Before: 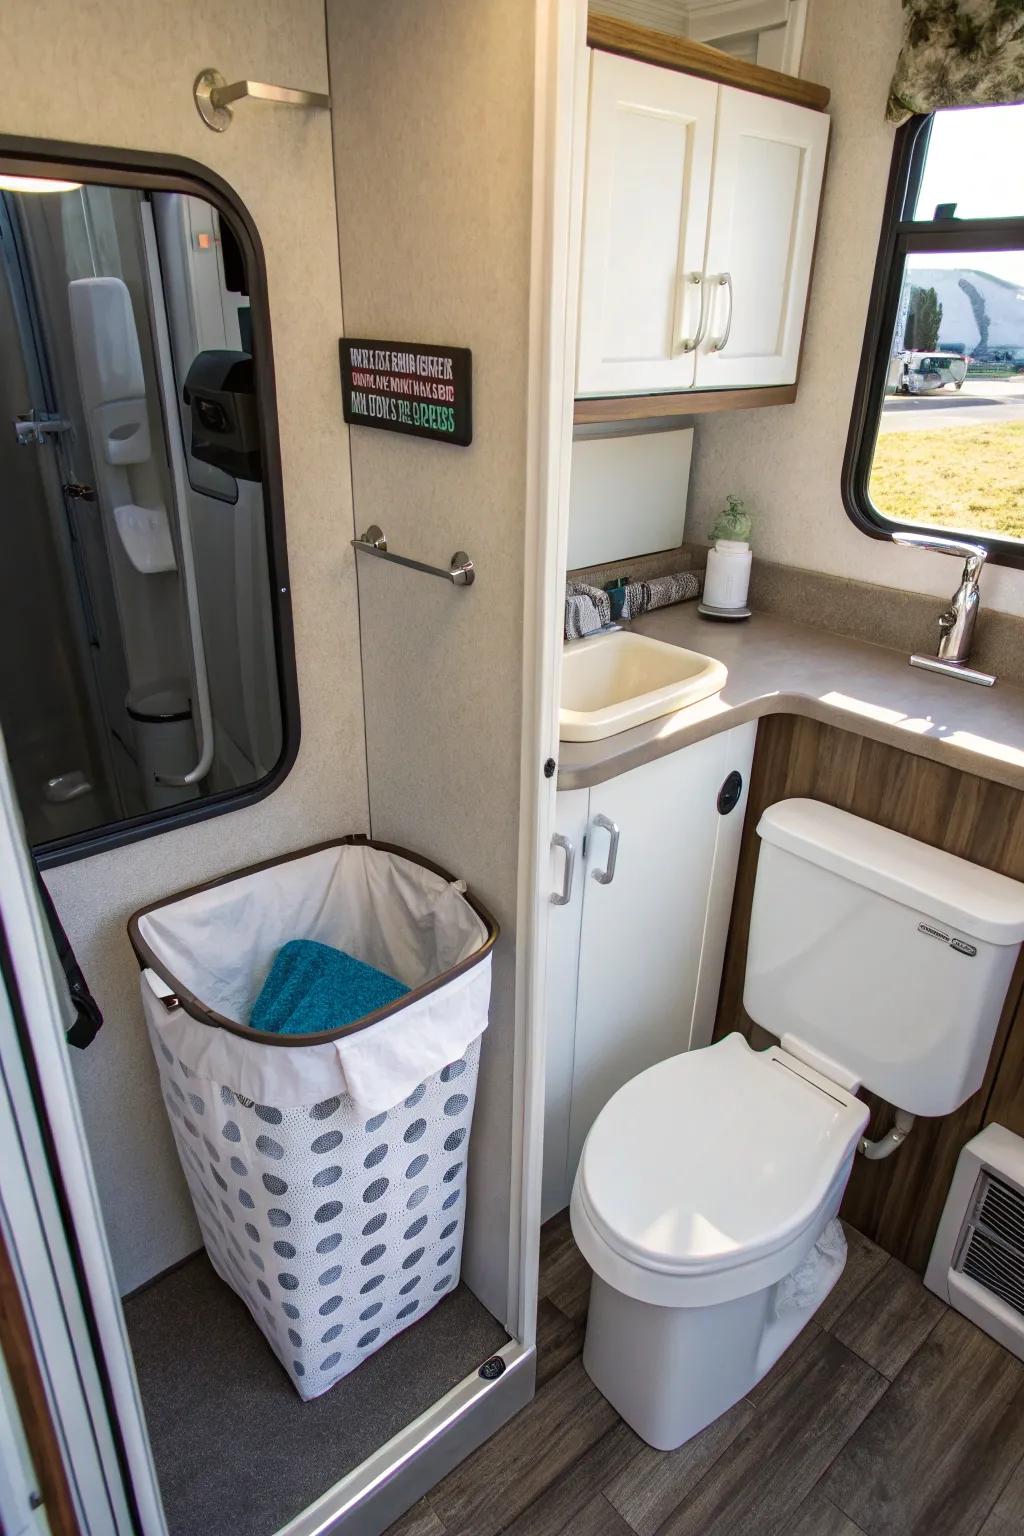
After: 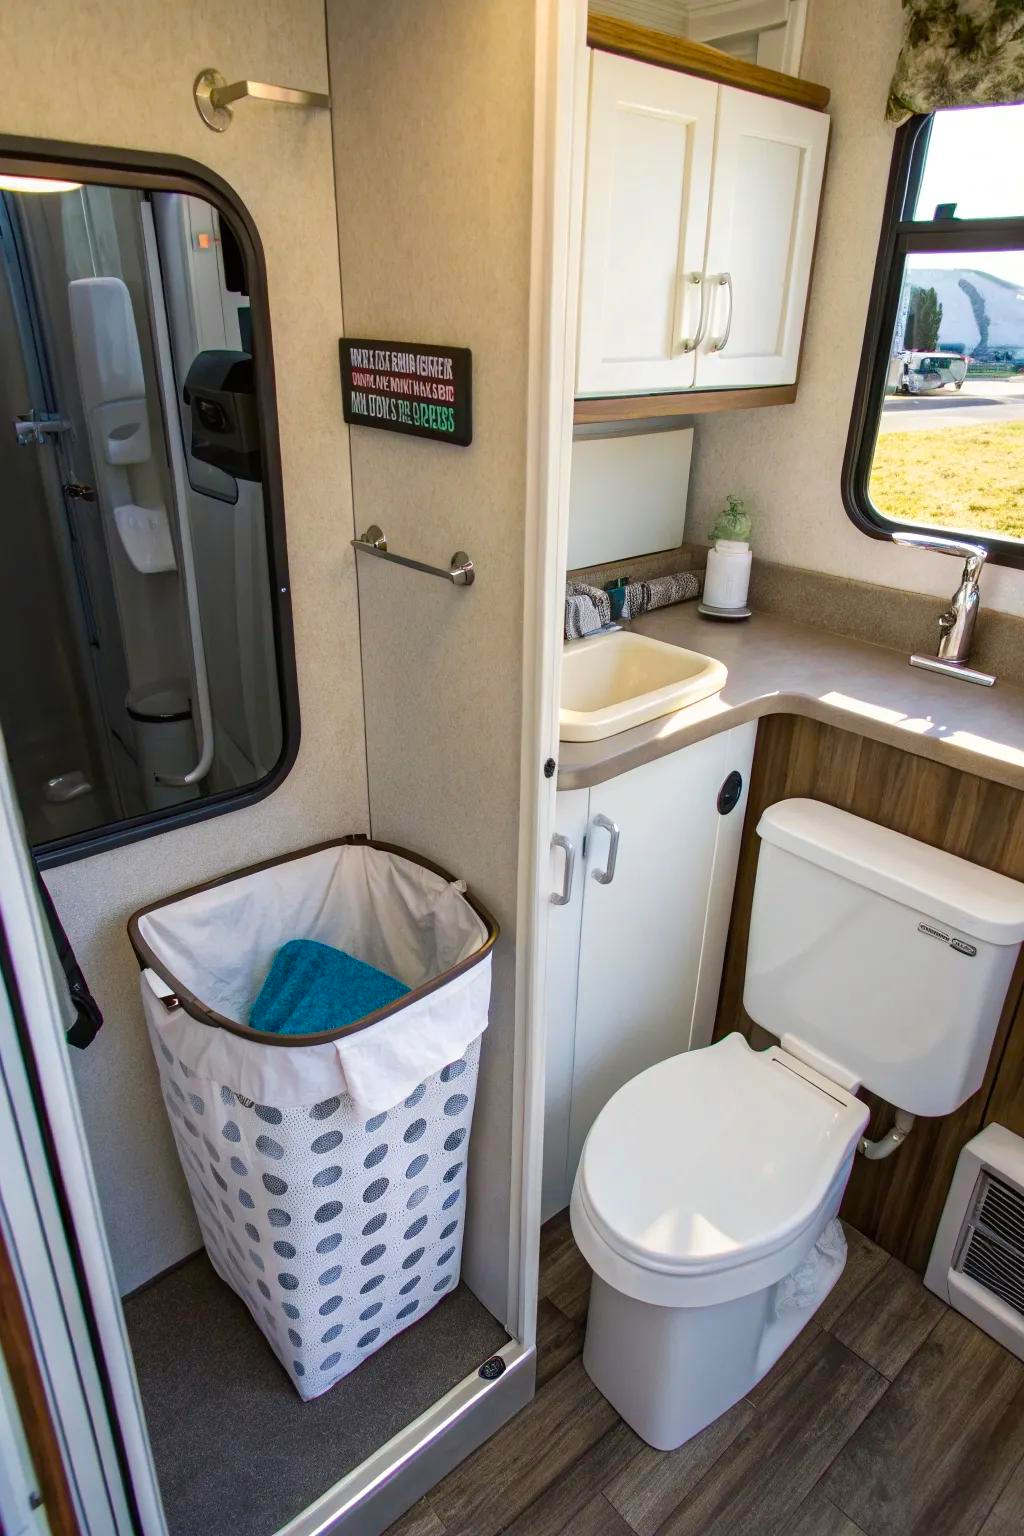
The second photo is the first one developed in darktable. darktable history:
color balance rgb: shadows lift › chroma 0.663%, shadows lift › hue 114.35°, linear chroma grading › global chroma 16.167%, perceptual saturation grading › global saturation 1.975%, perceptual saturation grading › highlights -1.06%, perceptual saturation grading › mid-tones 3.955%, perceptual saturation grading › shadows 9.008%, global vibrance 10.728%
